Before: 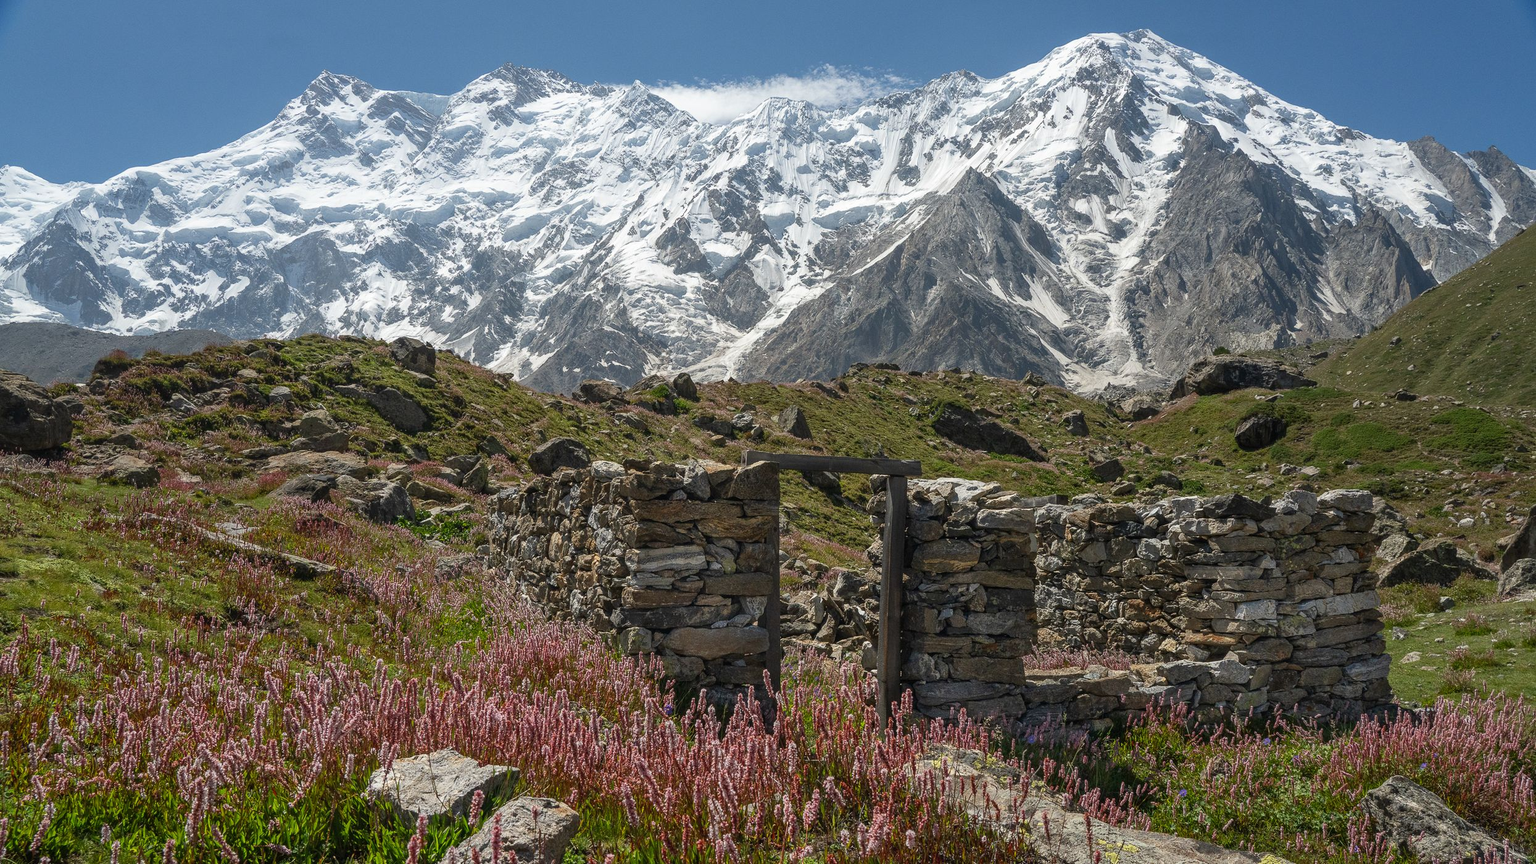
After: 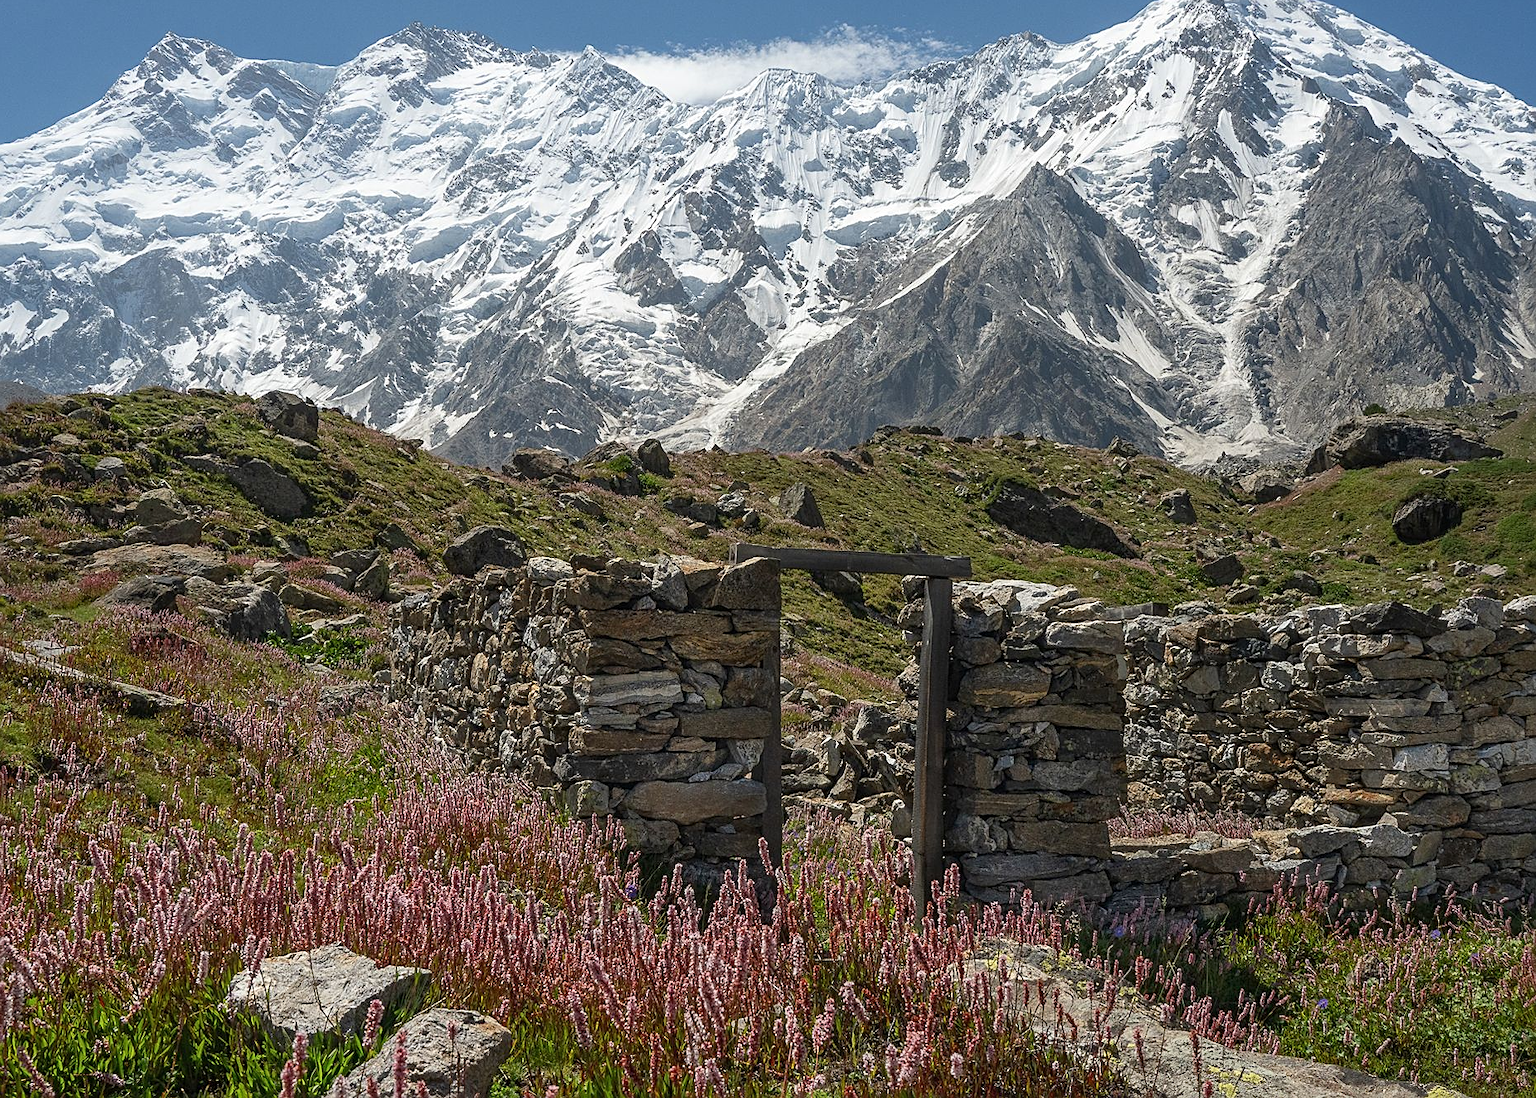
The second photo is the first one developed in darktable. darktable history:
crop and rotate: left 12.966%, top 5.362%, right 12.62%
sharpen: on, module defaults
